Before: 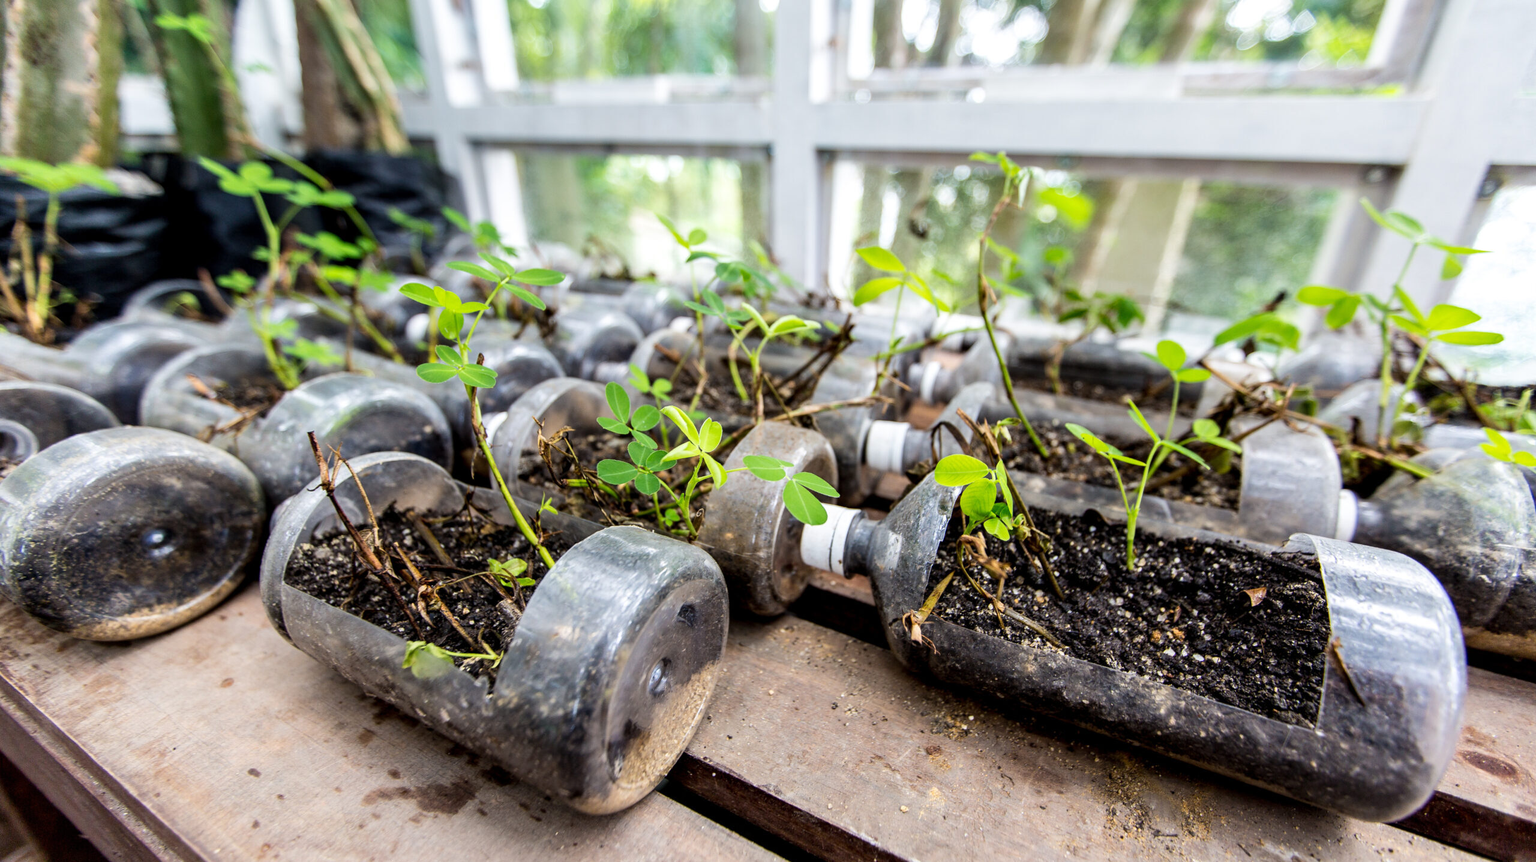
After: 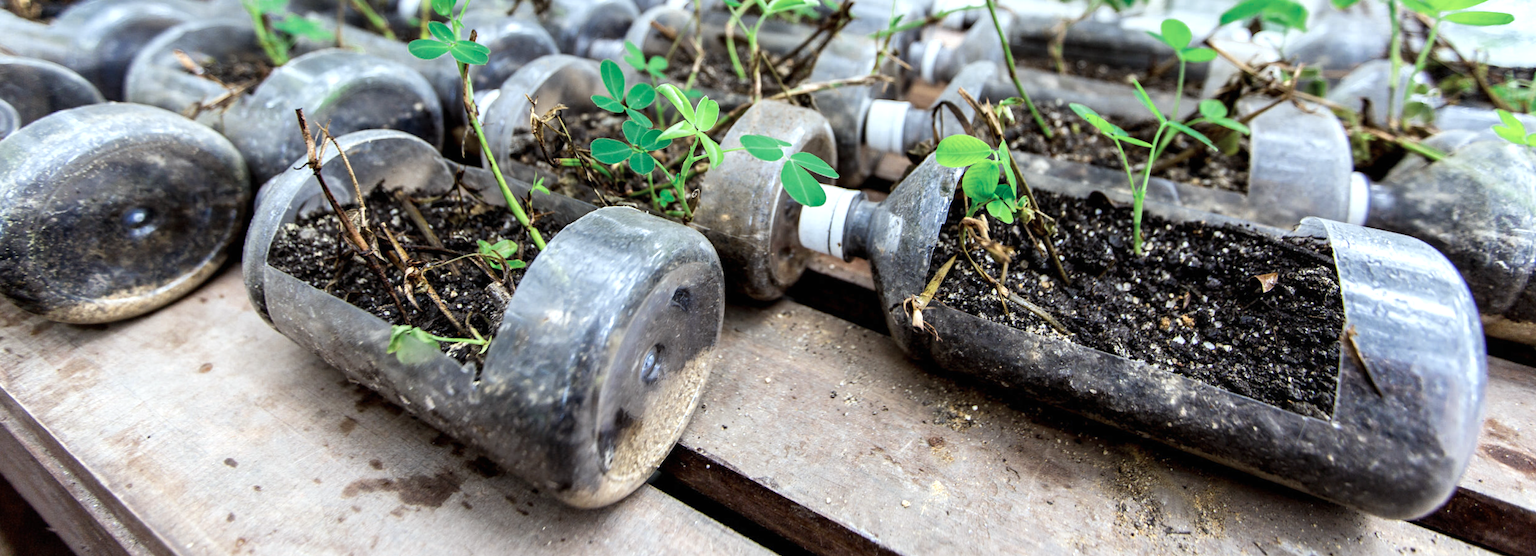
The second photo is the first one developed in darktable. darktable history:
white balance: red 0.925, blue 1.046
rotate and perspective: rotation 0.226°, lens shift (vertical) -0.042, crop left 0.023, crop right 0.982, crop top 0.006, crop bottom 0.994
exposure: black level correction 0, exposure 1.173 EV, compensate exposure bias true, compensate highlight preservation false
crop and rotate: top 36.435%
color zones: curves: ch0 [(0, 0.5) (0.125, 0.4) (0.25, 0.5) (0.375, 0.4) (0.5, 0.4) (0.625, 0.35) (0.75, 0.35) (0.875, 0.5)]; ch1 [(0, 0.35) (0.125, 0.45) (0.25, 0.35) (0.375, 0.35) (0.5, 0.35) (0.625, 0.35) (0.75, 0.45) (0.875, 0.35)]; ch2 [(0, 0.6) (0.125, 0.5) (0.25, 0.5) (0.375, 0.6) (0.5, 0.6) (0.625, 0.5) (0.75, 0.5) (0.875, 0.5)]
